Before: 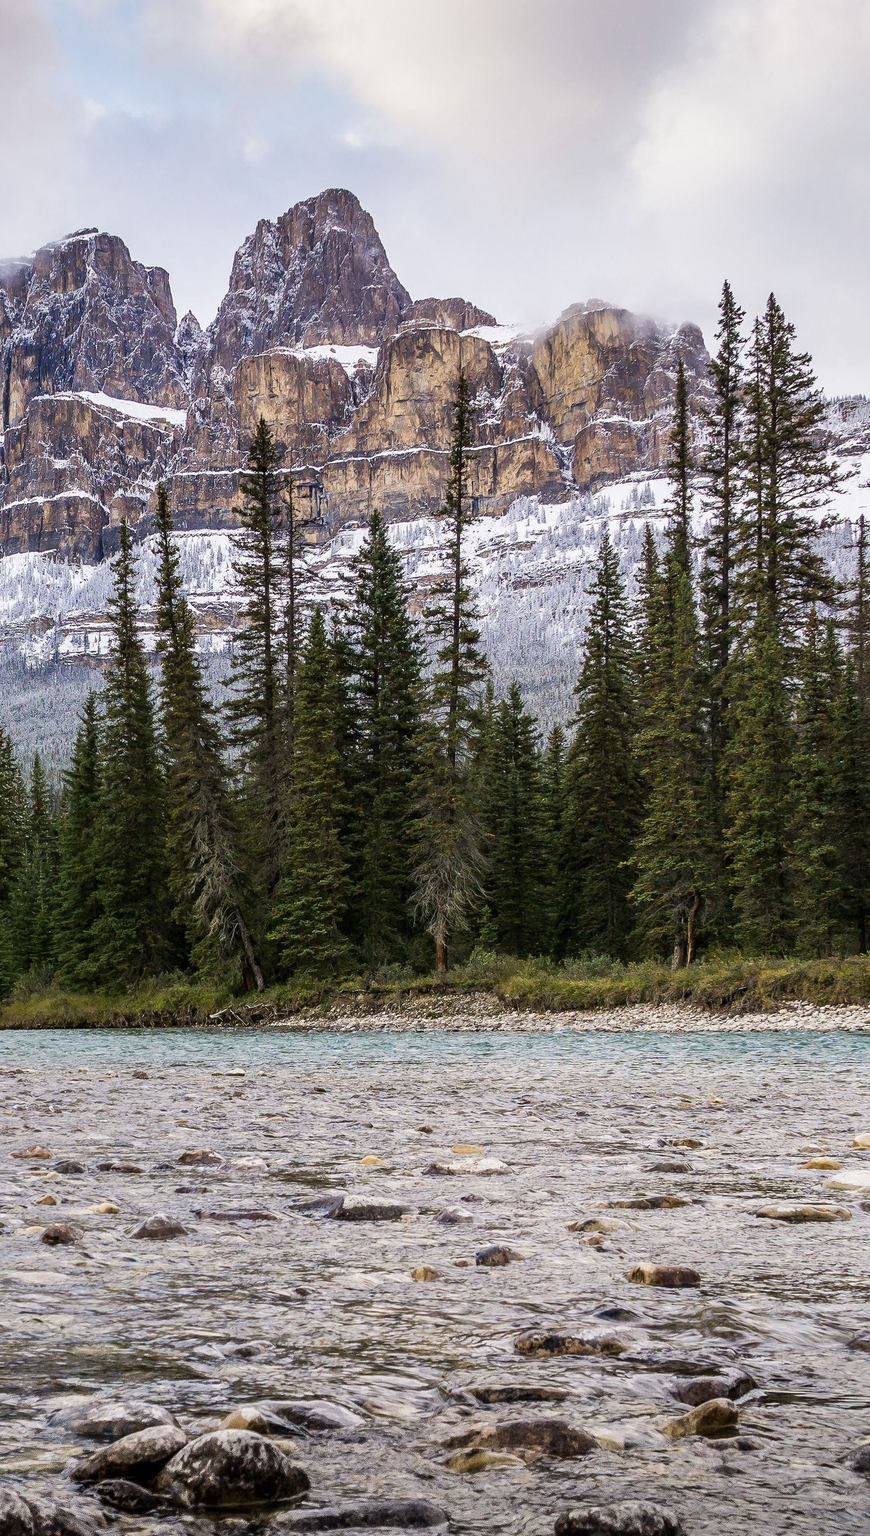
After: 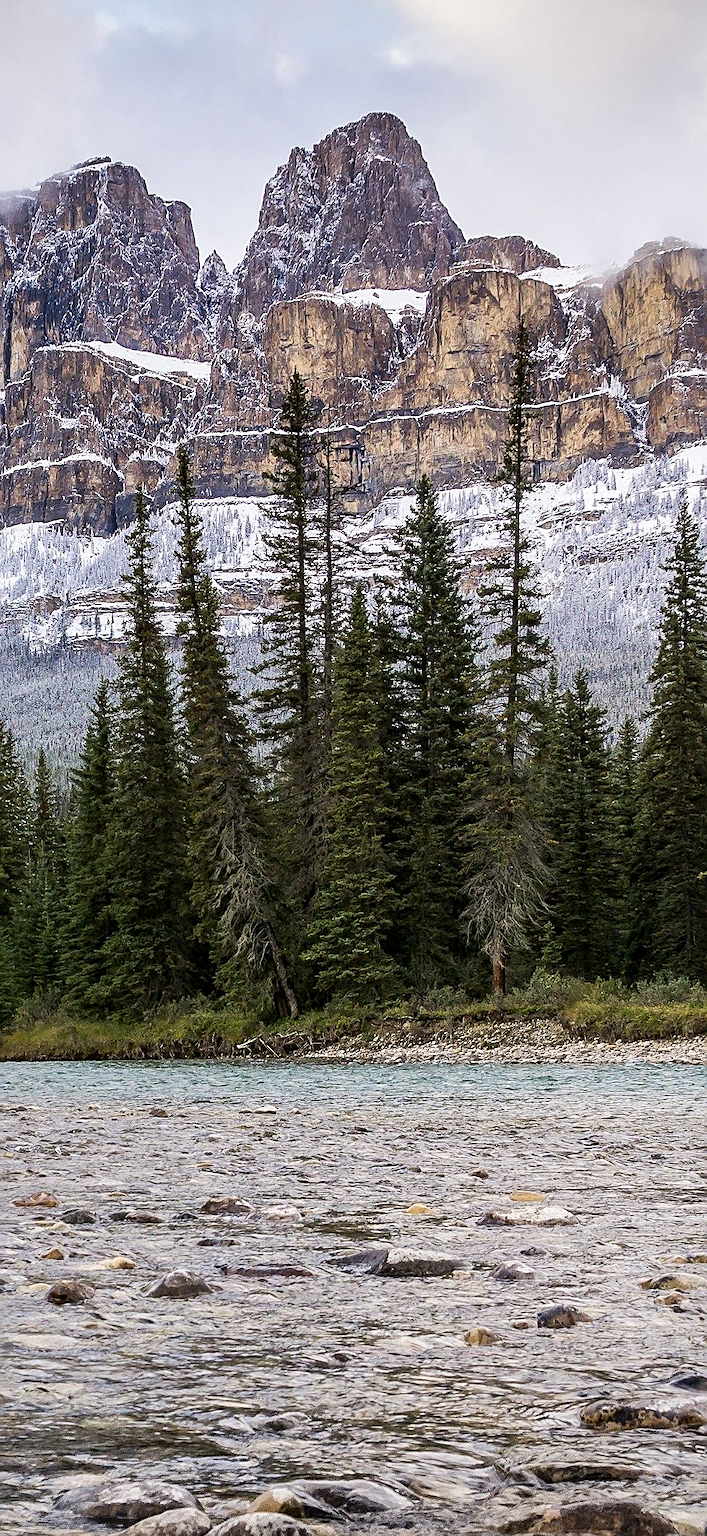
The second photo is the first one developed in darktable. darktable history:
crop: top 5.792%, right 27.883%, bottom 5.564%
local contrast: mode bilateral grid, contrast 21, coarseness 51, detail 119%, midtone range 0.2
sharpen: on, module defaults
